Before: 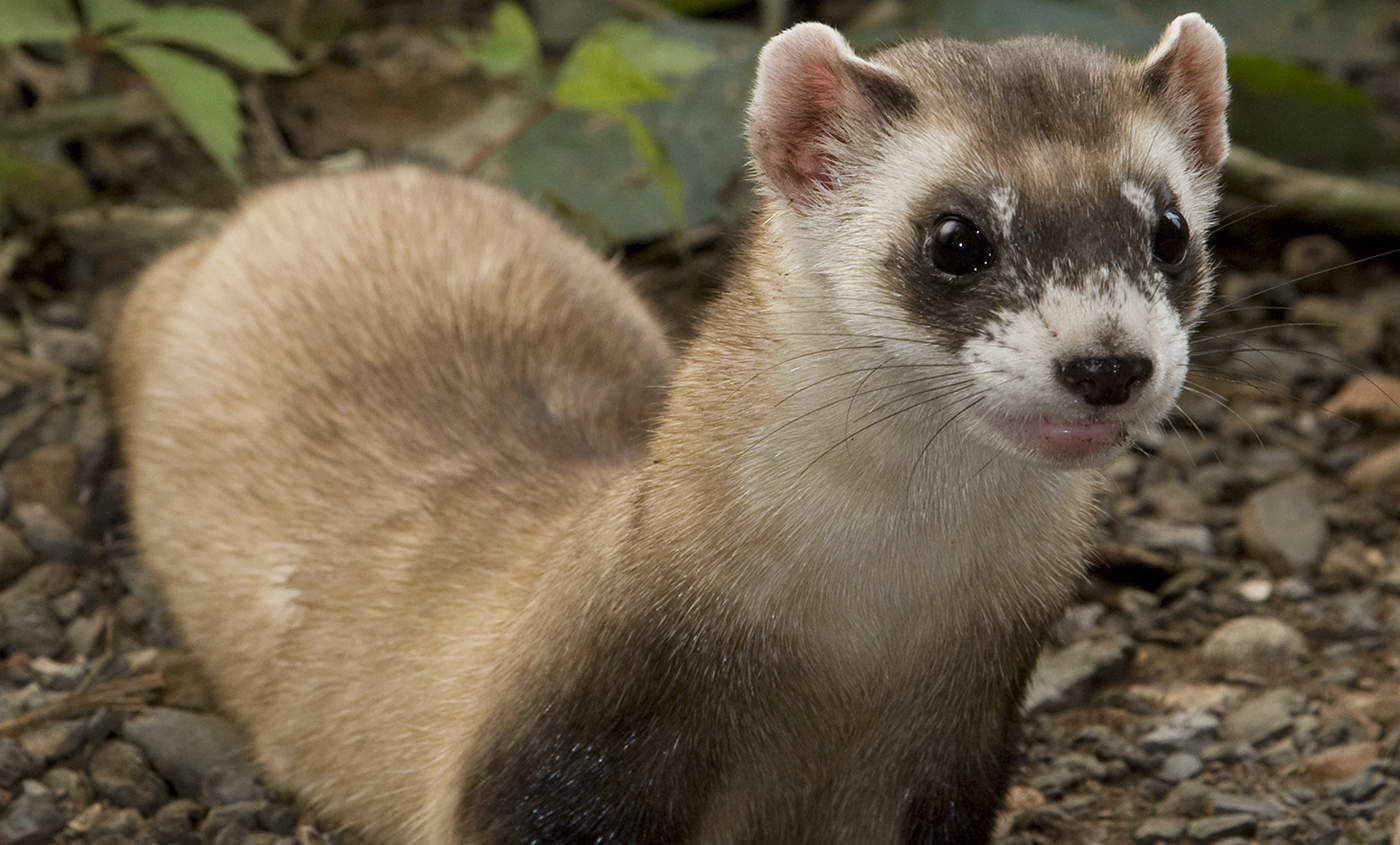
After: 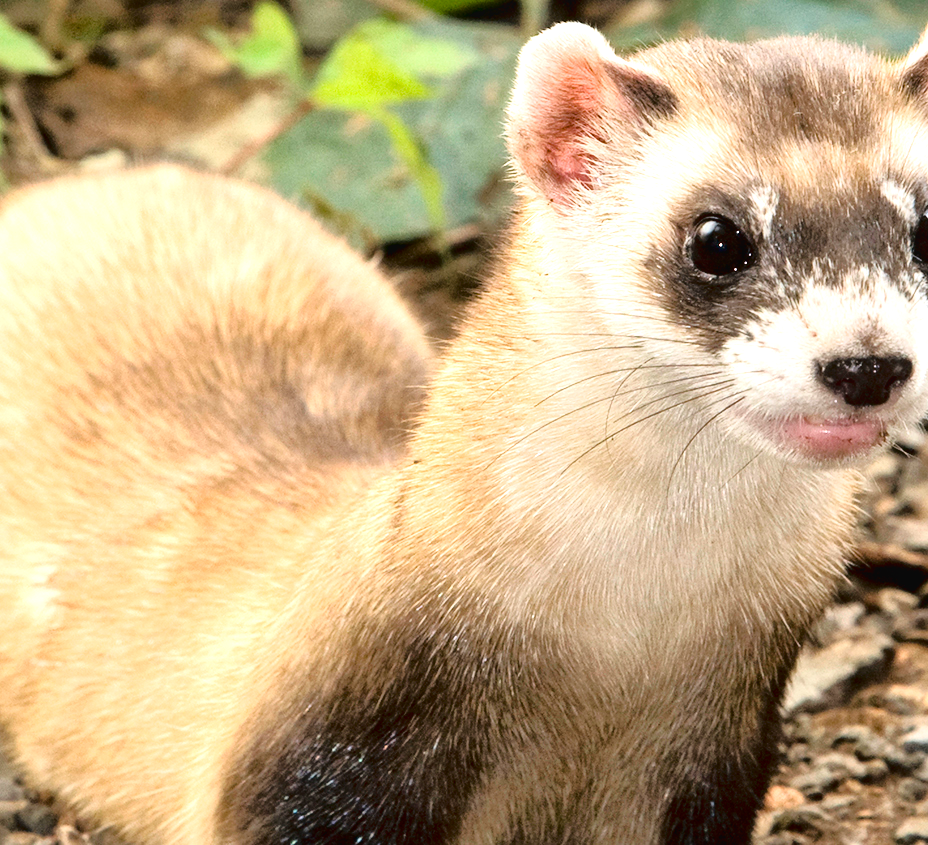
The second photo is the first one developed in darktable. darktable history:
tone curve: curves: ch0 [(0, 0.029) (0.168, 0.142) (0.359, 0.44) (0.469, 0.544) (0.634, 0.722) (0.858, 0.903) (1, 0.968)]; ch1 [(0, 0) (0.437, 0.453) (0.472, 0.47) (0.502, 0.502) (0.54, 0.534) (0.57, 0.592) (0.618, 0.66) (0.699, 0.749) (0.859, 0.899) (1, 1)]; ch2 [(0, 0) (0.33, 0.301) (0.421, 0.443) (0.476, 0.498) (0.505, 0.503) (0.547, 0.557) (0.586, 0.634) (0.608, 0.676) (1, 1)], color space Lab, linked channels, preserve colors none
crop: left 17.213%, right 16.431%
exposure: black level correction 0, exposure 1.439 EV, compensate highlight preservation false
local contrast: mode bilateral grid, contrast 20, coarseness 50, detail 132%, midtone range 0.2
